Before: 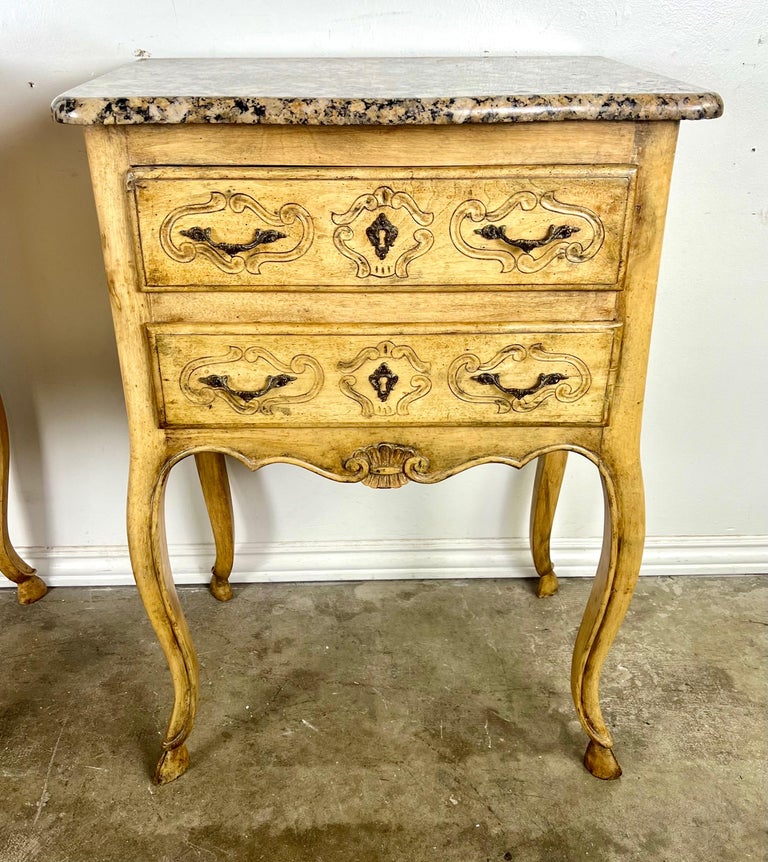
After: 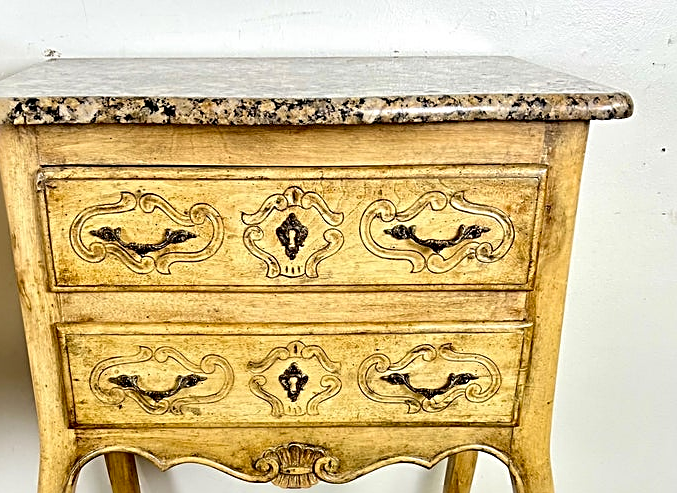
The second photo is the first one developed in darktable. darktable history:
crop and rotate: left 11.812%, bottom 42.776%
sharpen: radius 2.817, amount 0.715
exposure: black level correction 0.007, compensate highlight preservation false
